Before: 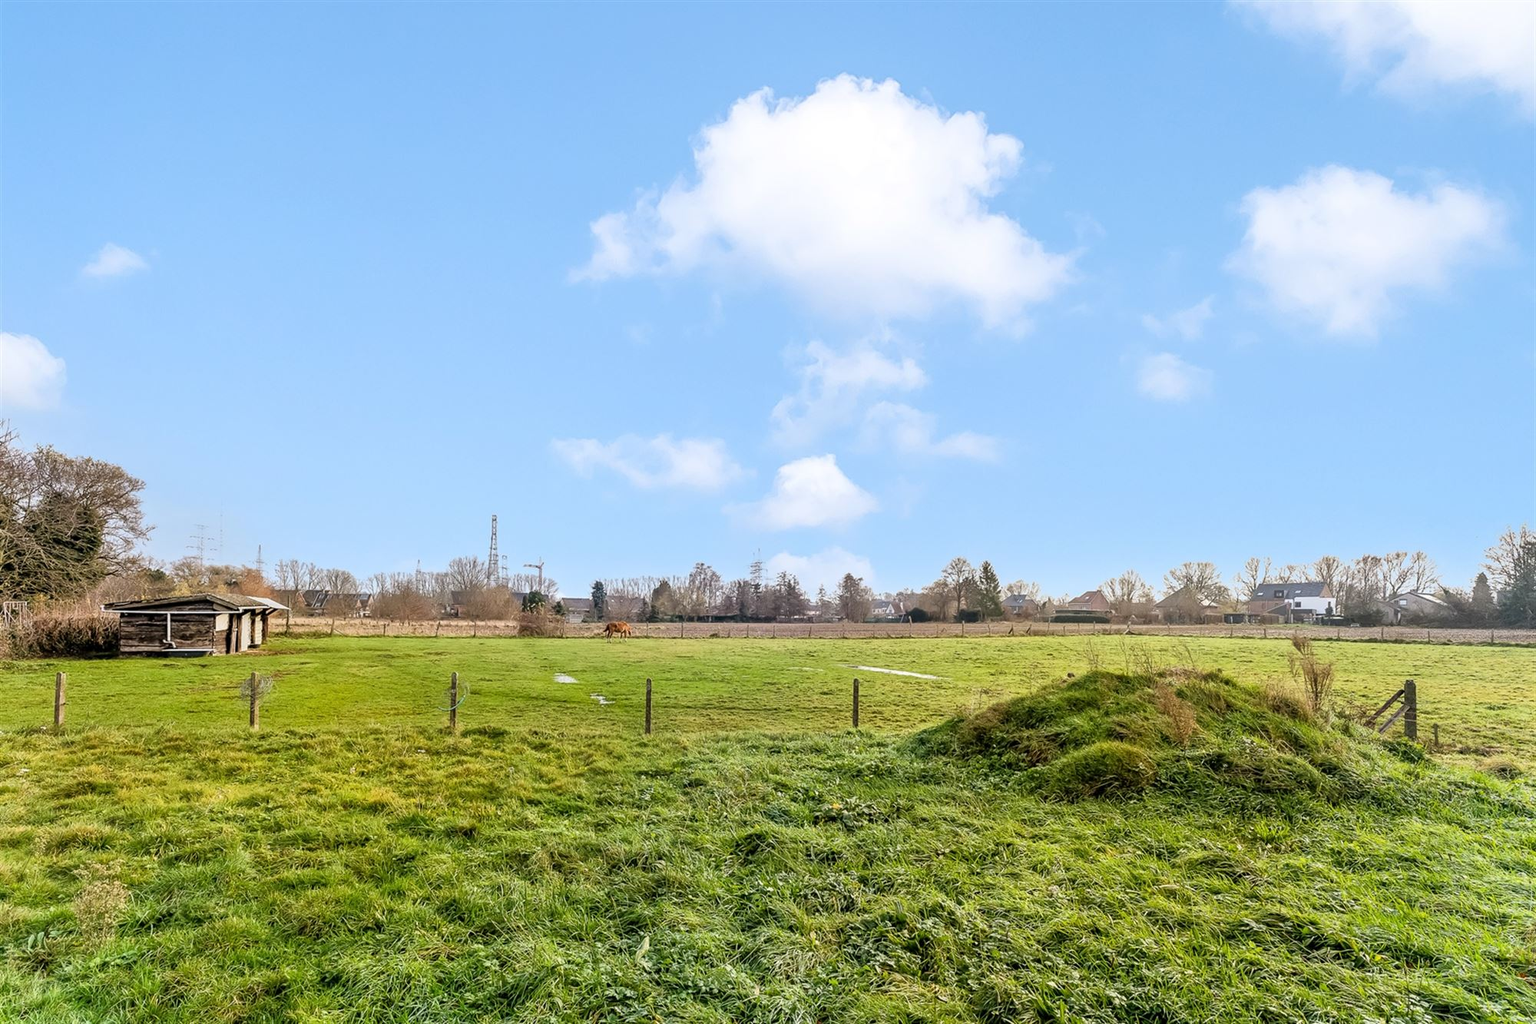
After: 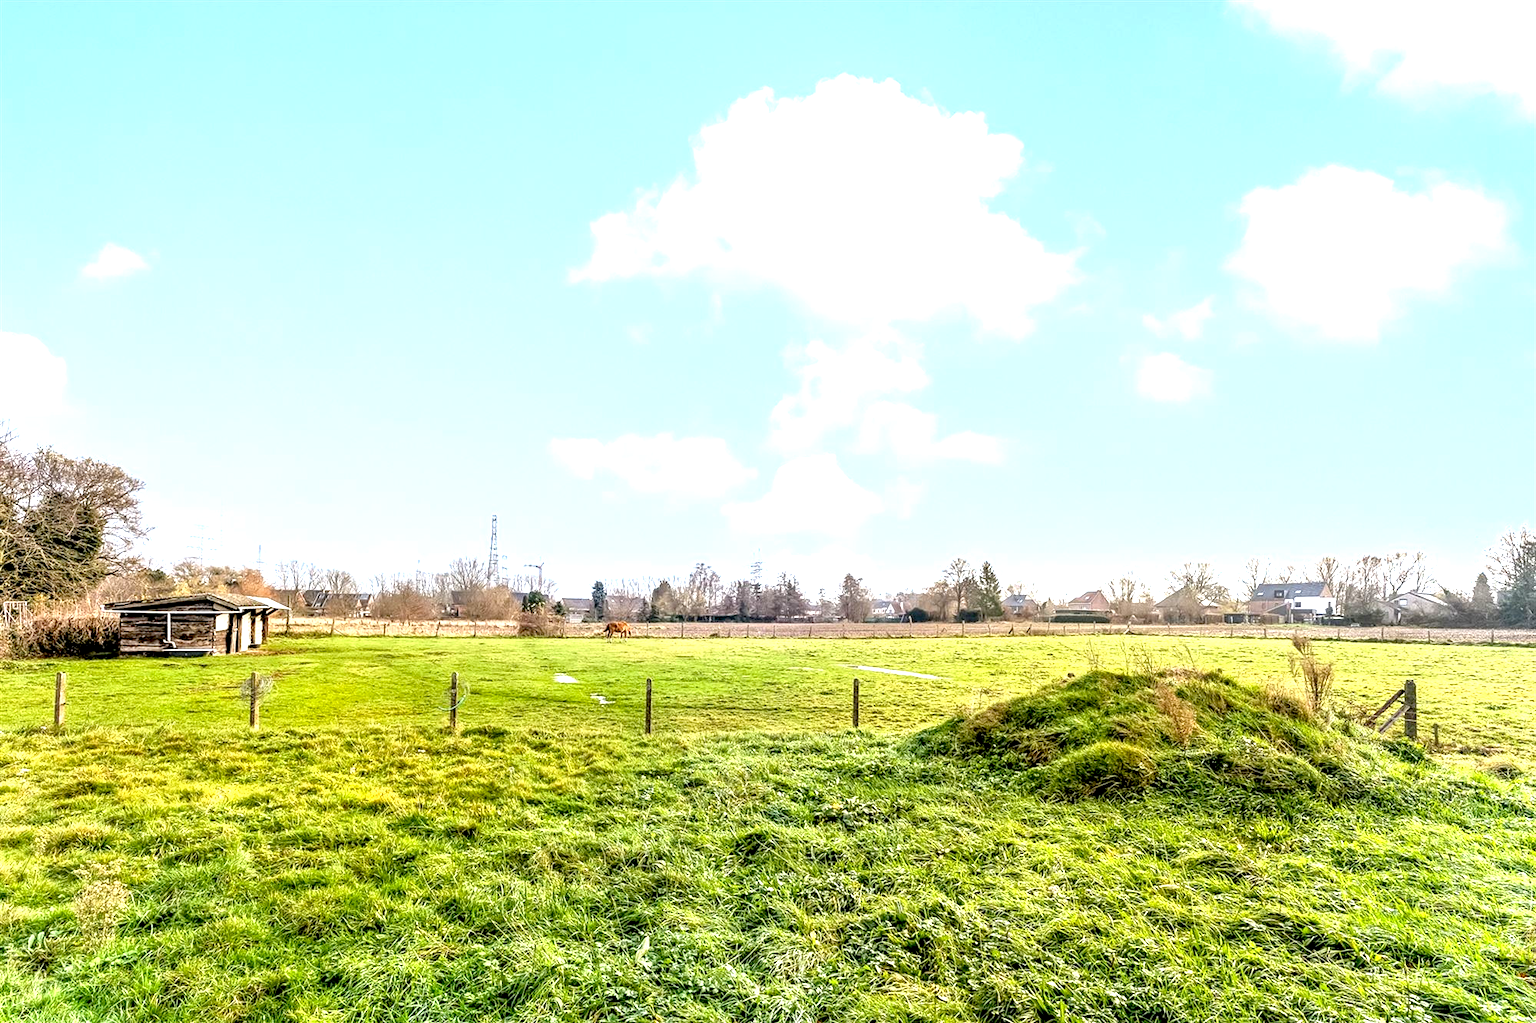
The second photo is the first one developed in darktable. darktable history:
exposure: black level correction 0.01, exposure 1 EV, compensate highlight preservation false
local contrast: on, module defaults
tone equalizer: -7 EV 0.109 EV
